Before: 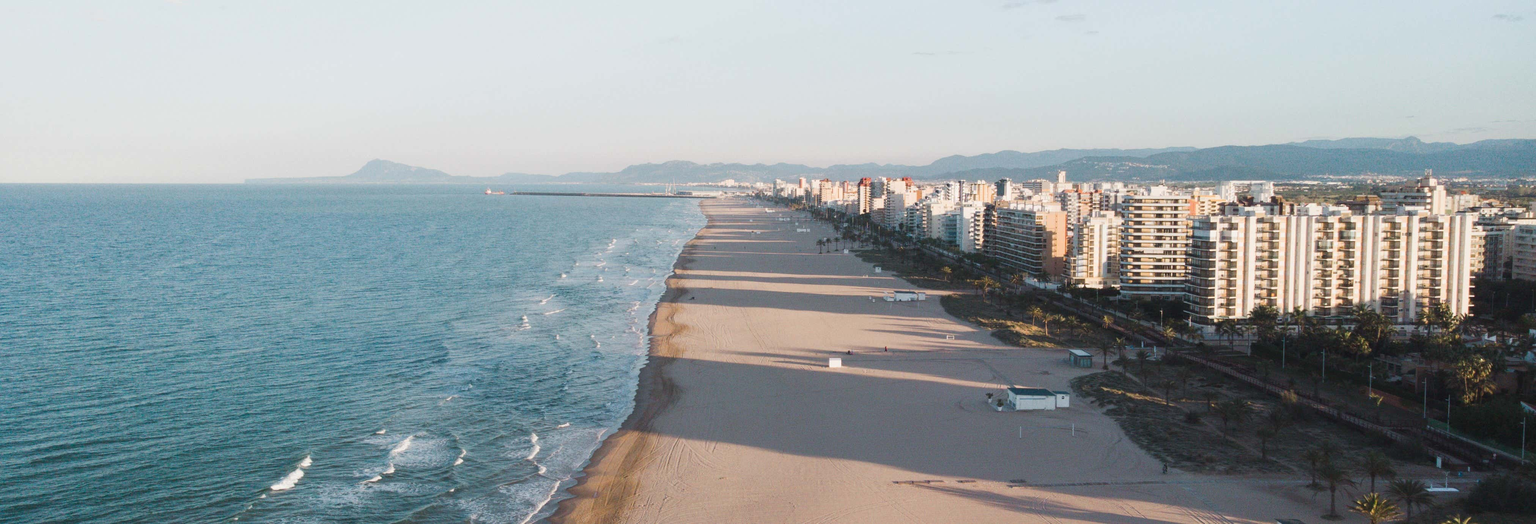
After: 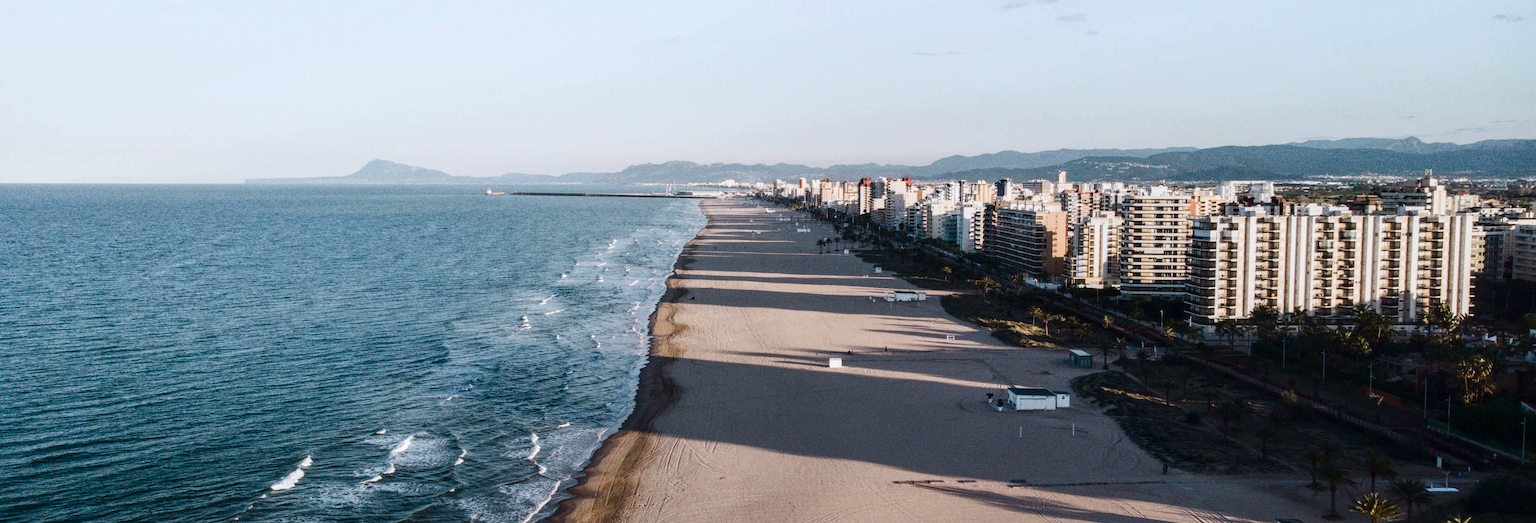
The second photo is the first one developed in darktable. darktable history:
local contrast: highlights 25%, detail 130%
color balance: input saturation 80.07%
contrast brightness saturation: contrast 0.22, brightness -0.19, saturation 0.24
white balance: red 0.974, blue 1.044
